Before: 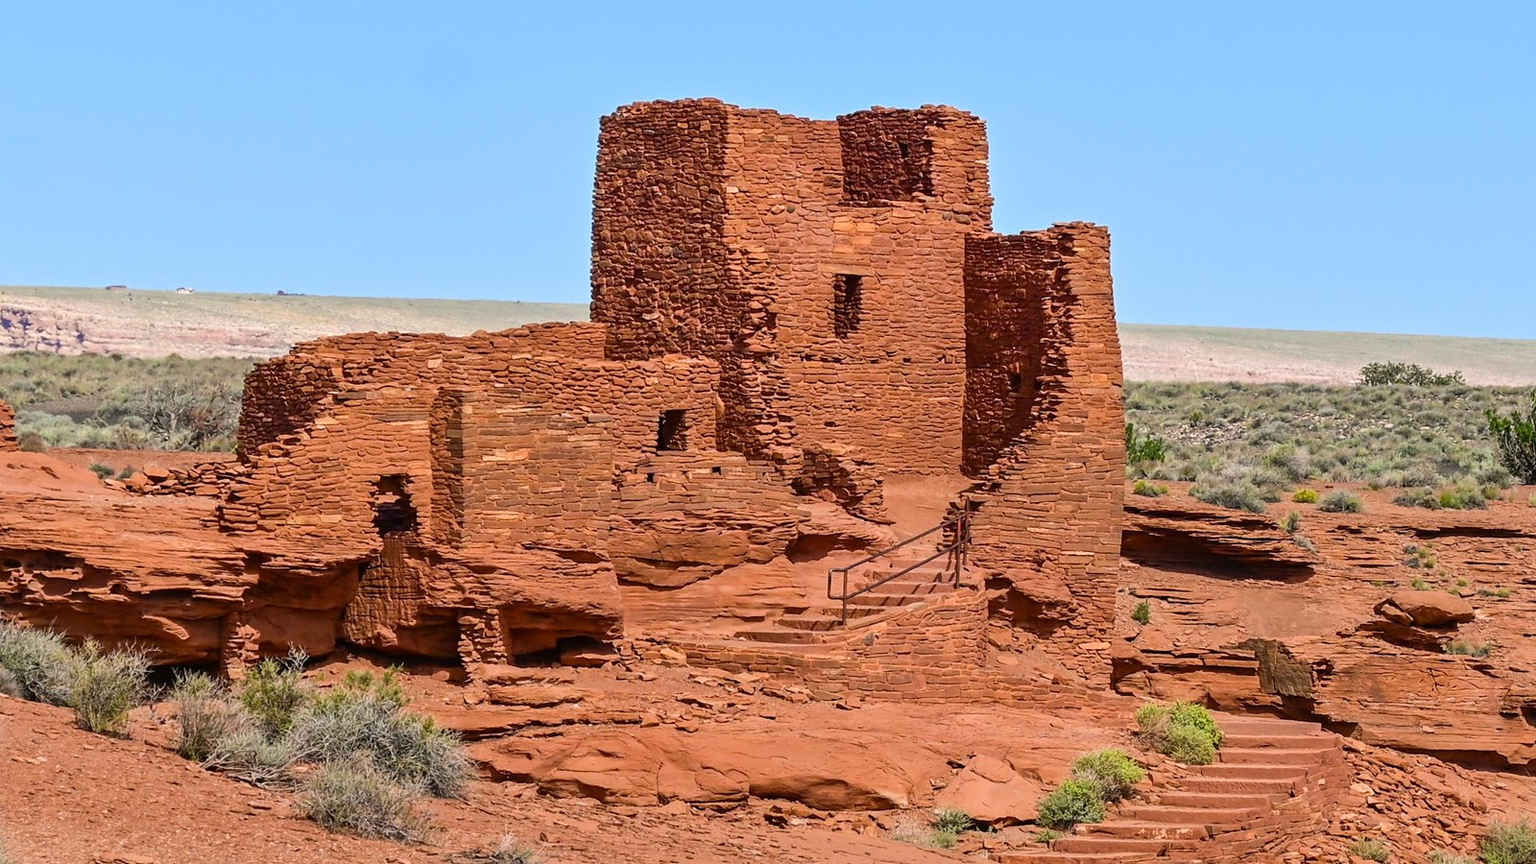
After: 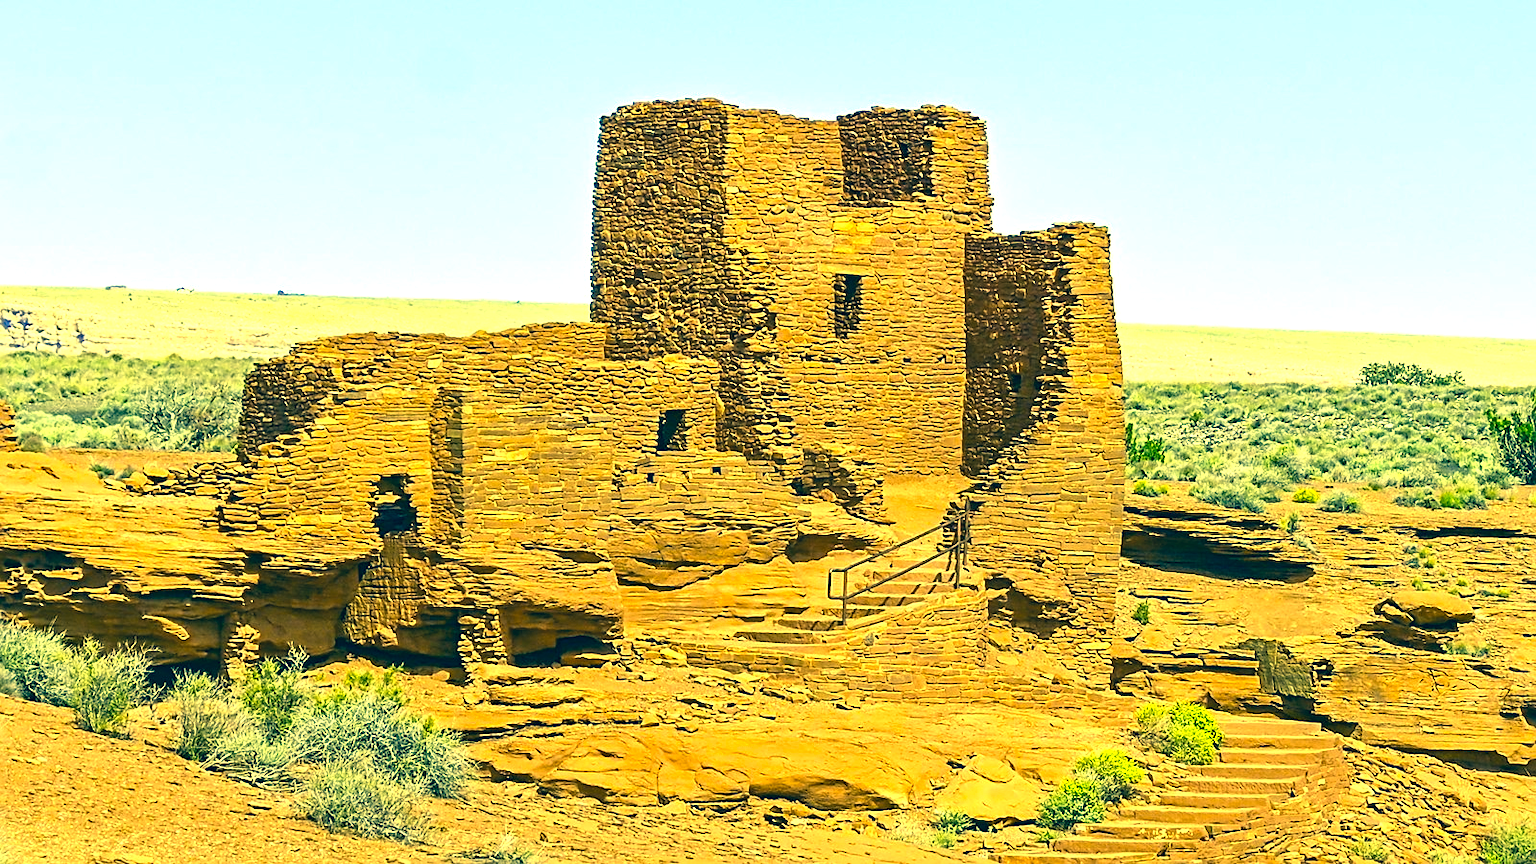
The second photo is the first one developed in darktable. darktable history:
sharpen: on, module defaults
exposure: black level correction 0, exposure 1.2 EV, compensate highlight preservation false
color correction: highlights a* -15.4, highlights b* 39.75, shadows a* -39.81, shadows b* -26.38
haze removal: strength 0.278, distance 0.256, adaptive false
